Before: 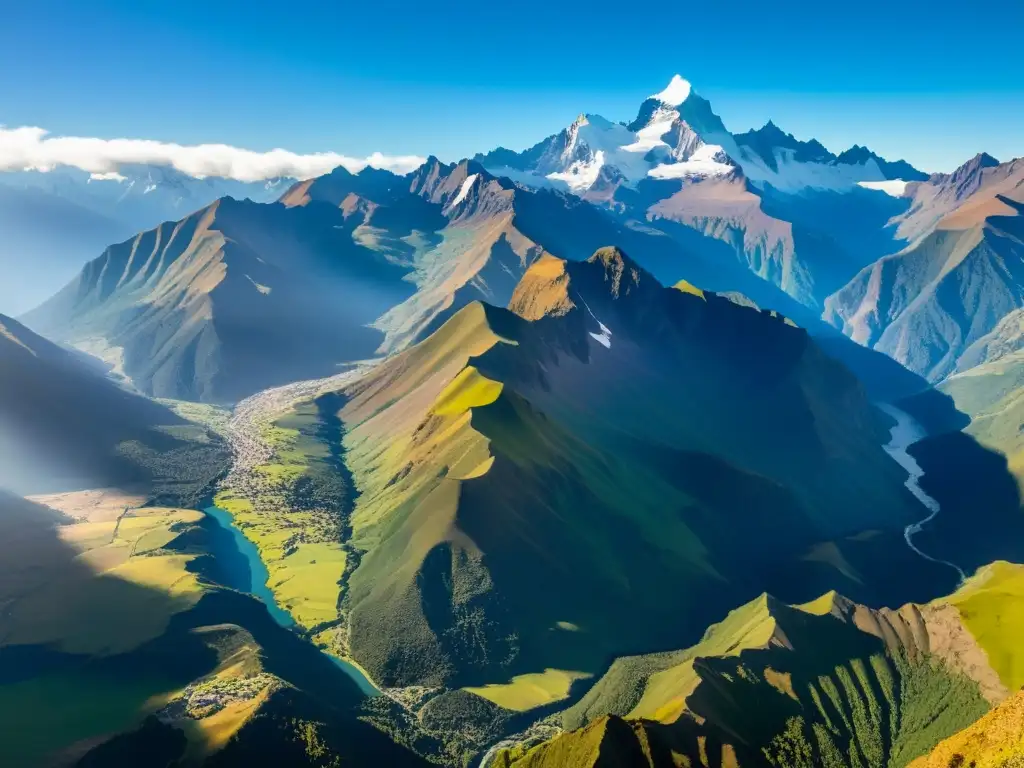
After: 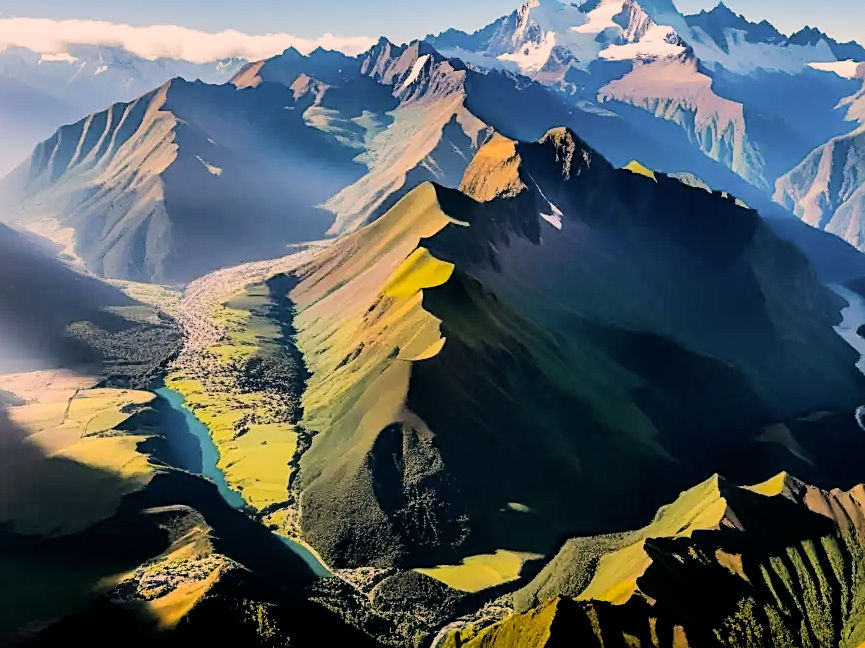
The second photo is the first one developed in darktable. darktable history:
sharpen: on, module defaults
color correction: highlights a* 11.96, highlights b* 11.58
filmic rgb: black relative exposure -5 EV, hardness 2.88, contrast 1.2, highlights saturation mix -30%
crop and rotate: left 4.842%, top 15.51%, right 10.668%
tone equalizer: -8 EV -0.417 EV, -7 EV -0.389 EV, -6 EV -0.333 EV, -5 EV -0.222 EV, -3 EV 0.222 EV, -2 EV 0.333 EV, -1 EV 0.389 EV, +0 EV 0.417 EV, edges refinement/feathering 500, mask exposure compensation -1.25 EV, preserve details no
